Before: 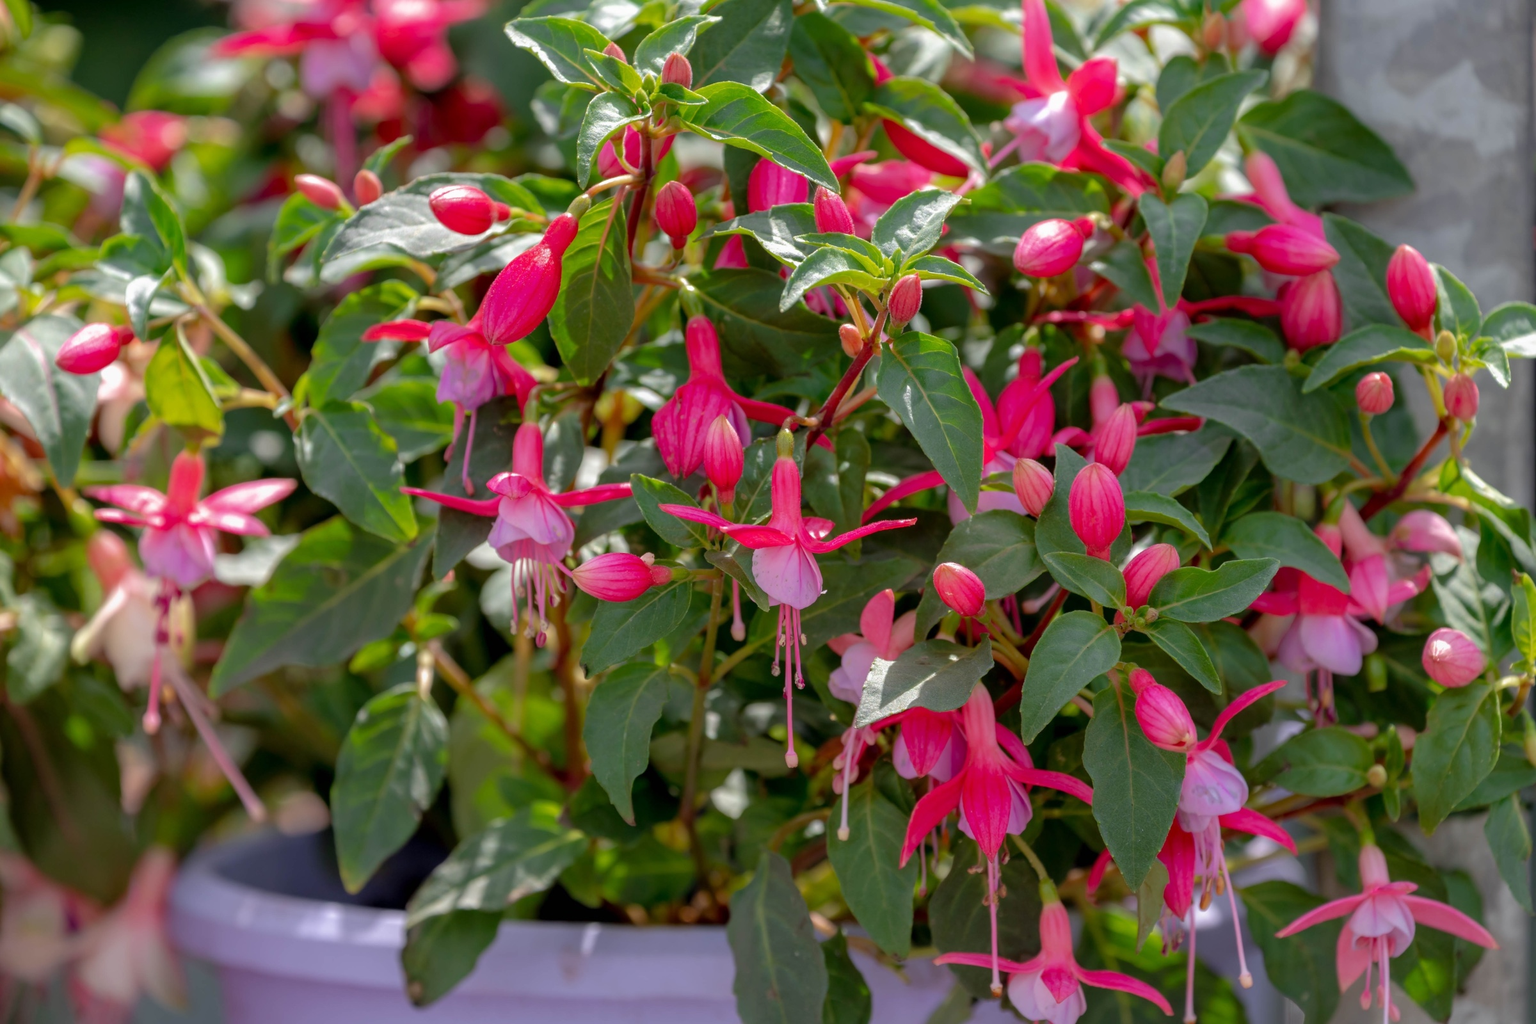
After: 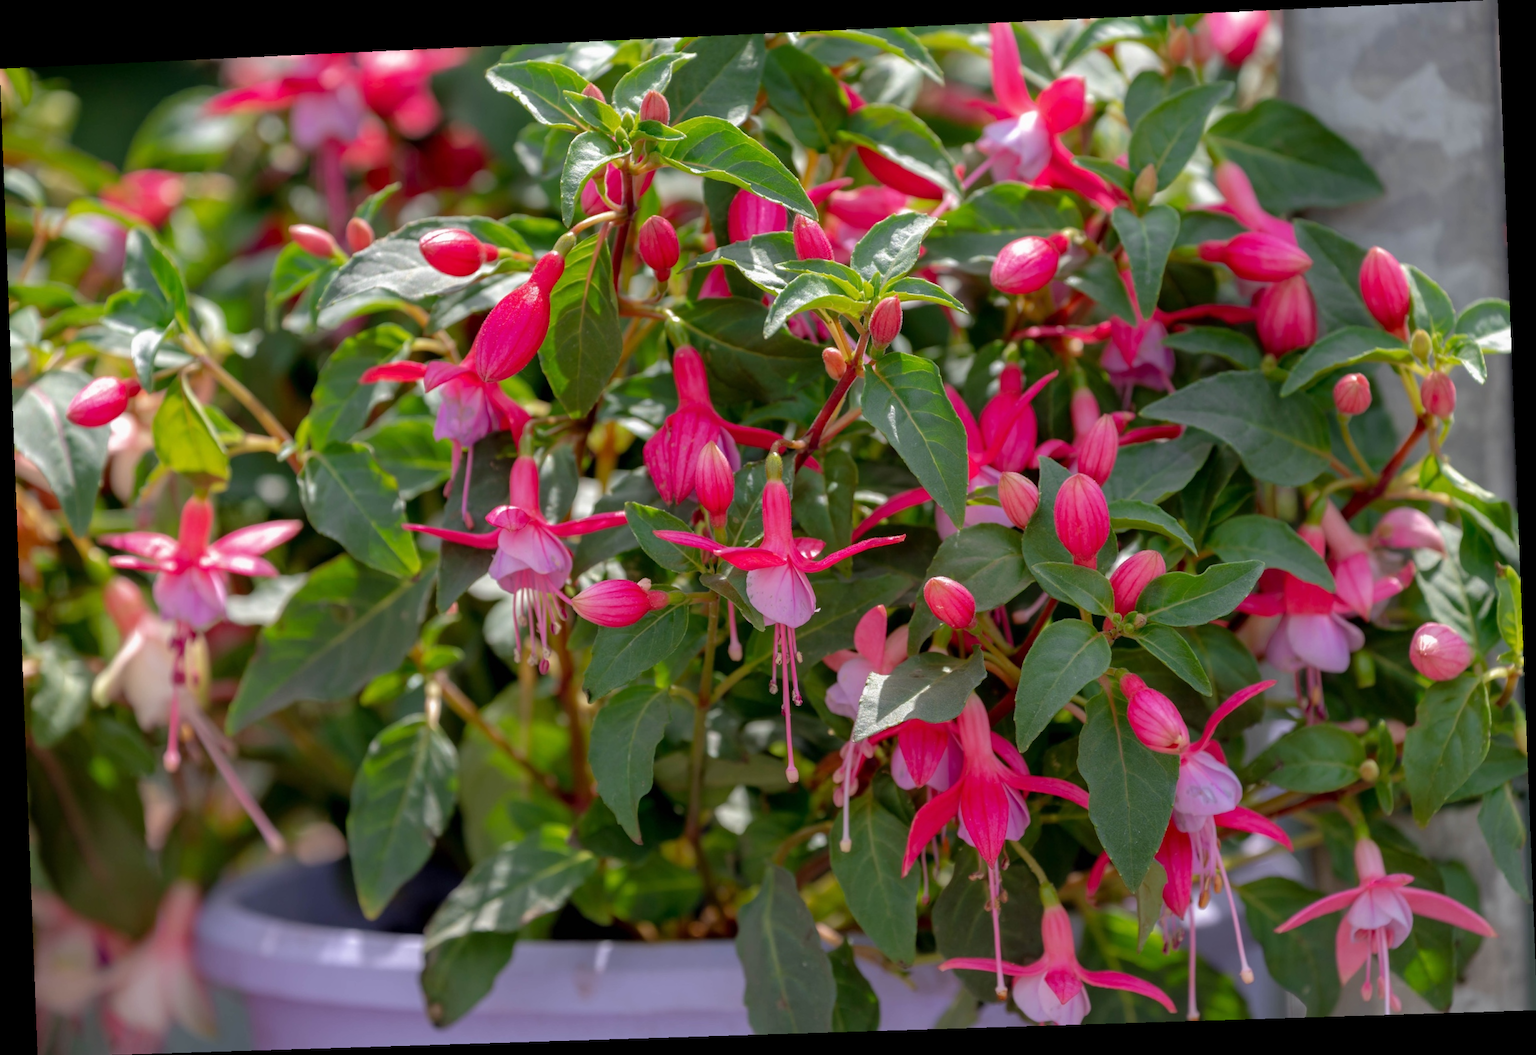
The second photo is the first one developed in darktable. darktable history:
rotate and perspective: rotation -2.22°, lens shift (horizontal) -0.022, automatic cropping off
